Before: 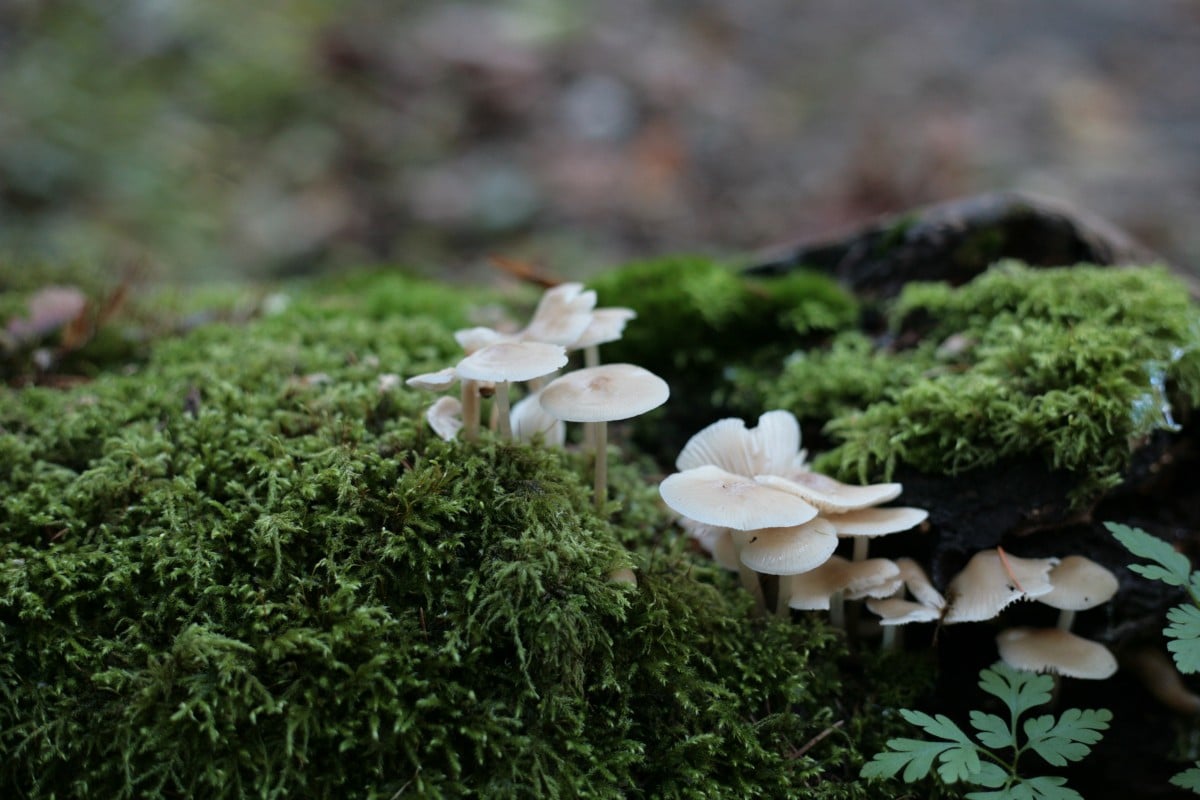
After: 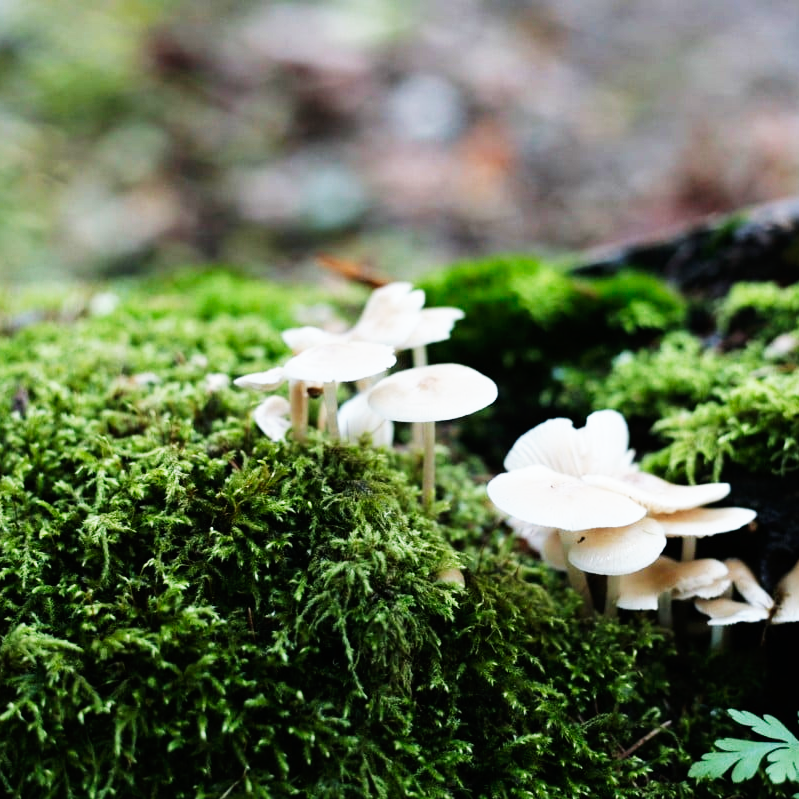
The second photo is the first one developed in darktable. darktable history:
base curve: curves: ch0 [(0, 0) (0.007, 0.004) (0.027, 0.03) (0.046, 0.07) (0.207, 0.54) (0.442, 0.872) (0.673, 0.972) (1, 1)], preserve colors none
crop and rotate: left 14.385%, right 18.948%
